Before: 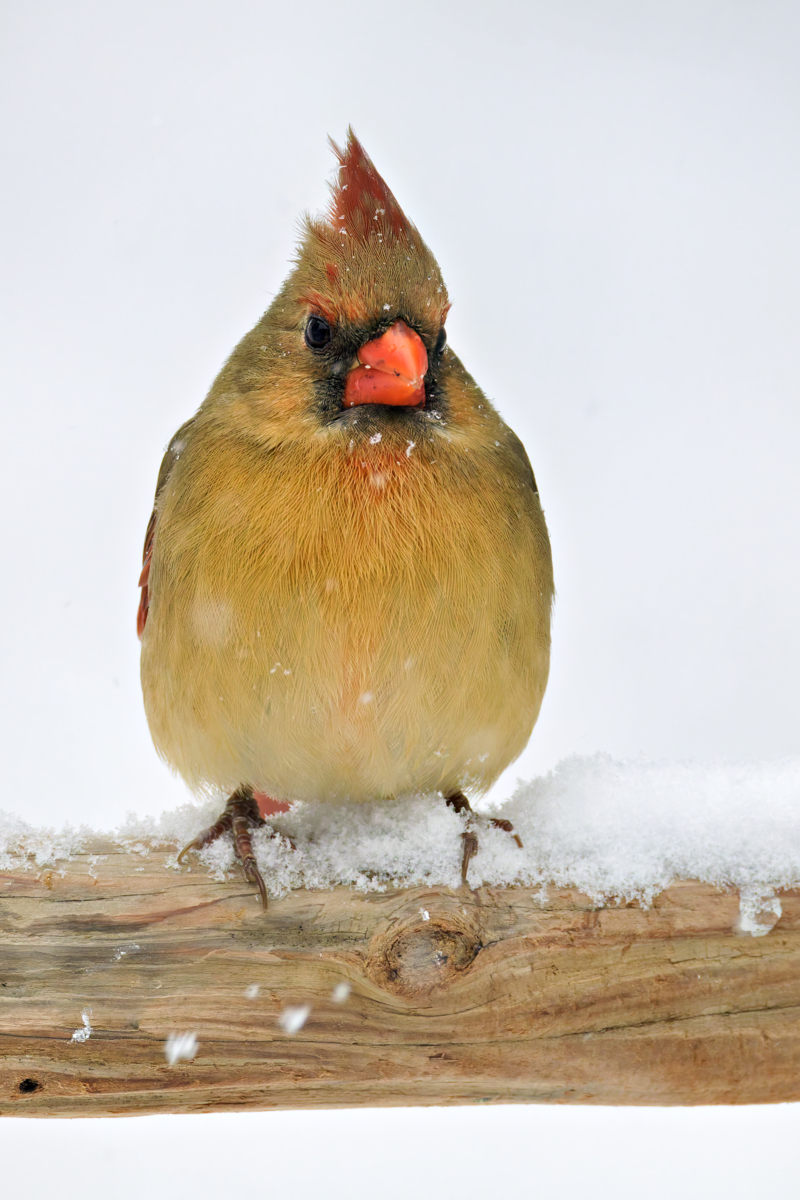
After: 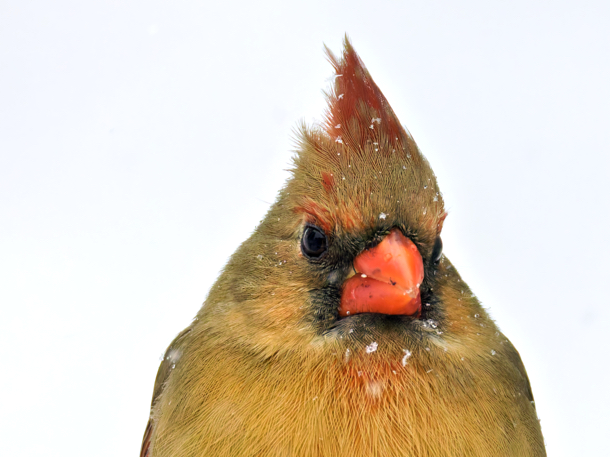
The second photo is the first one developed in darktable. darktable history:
exposure: exposure 0.207 EV, compensate highlight preservation false
crop: left 0.579%, top 7.627%, right 23.167%, bottom 54.275%
